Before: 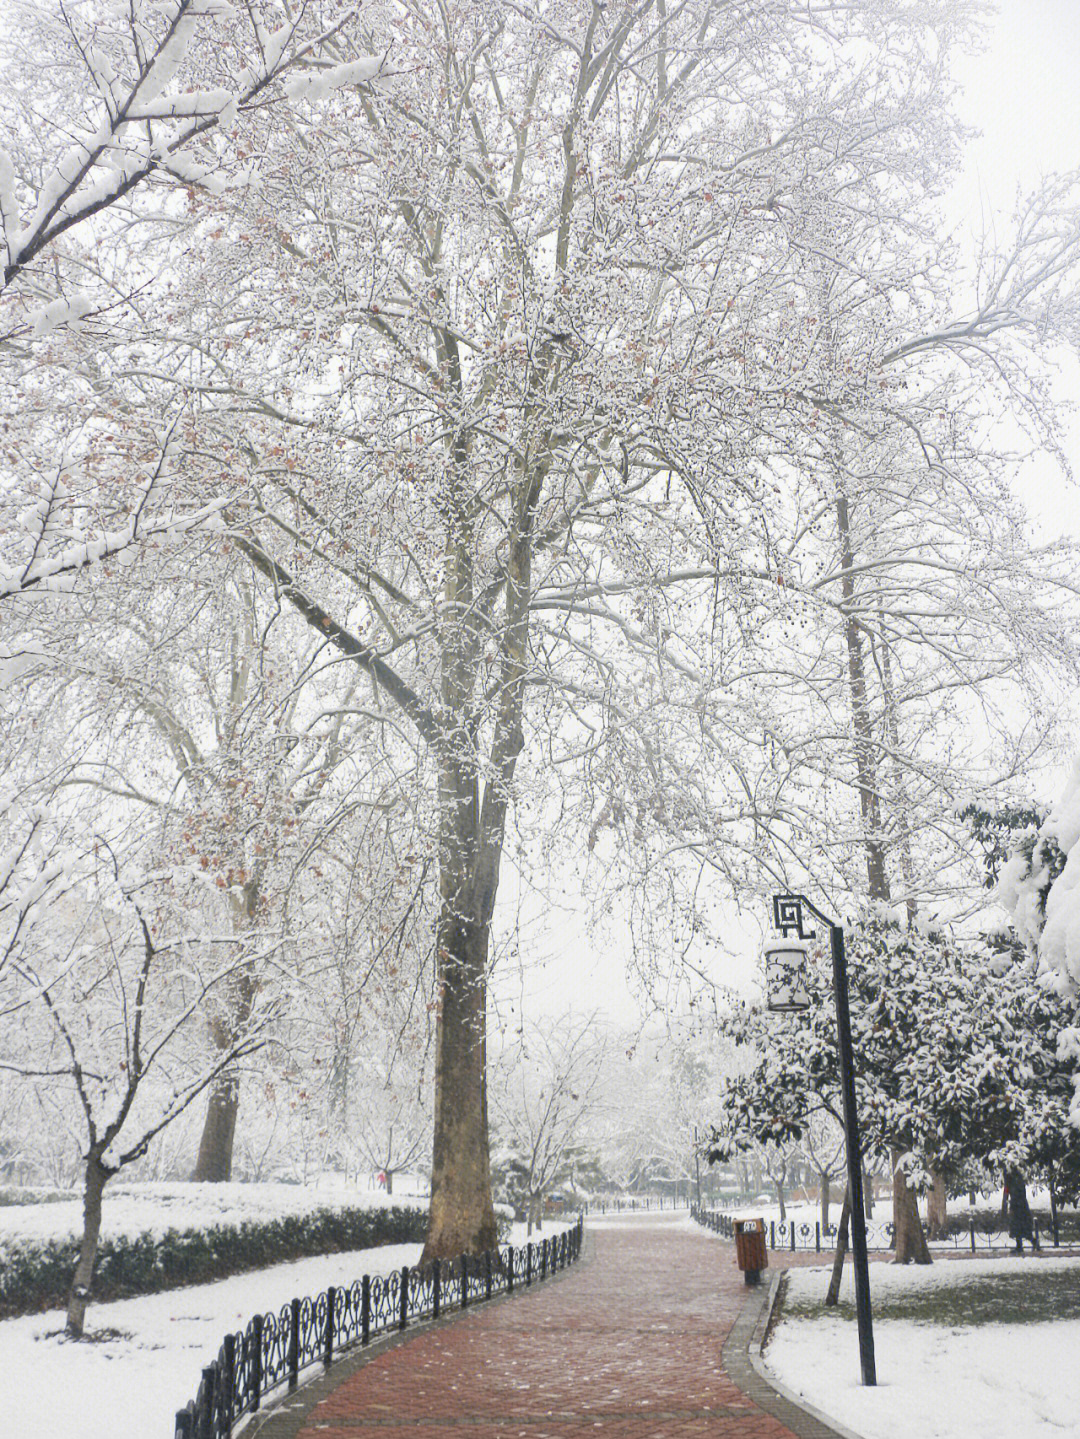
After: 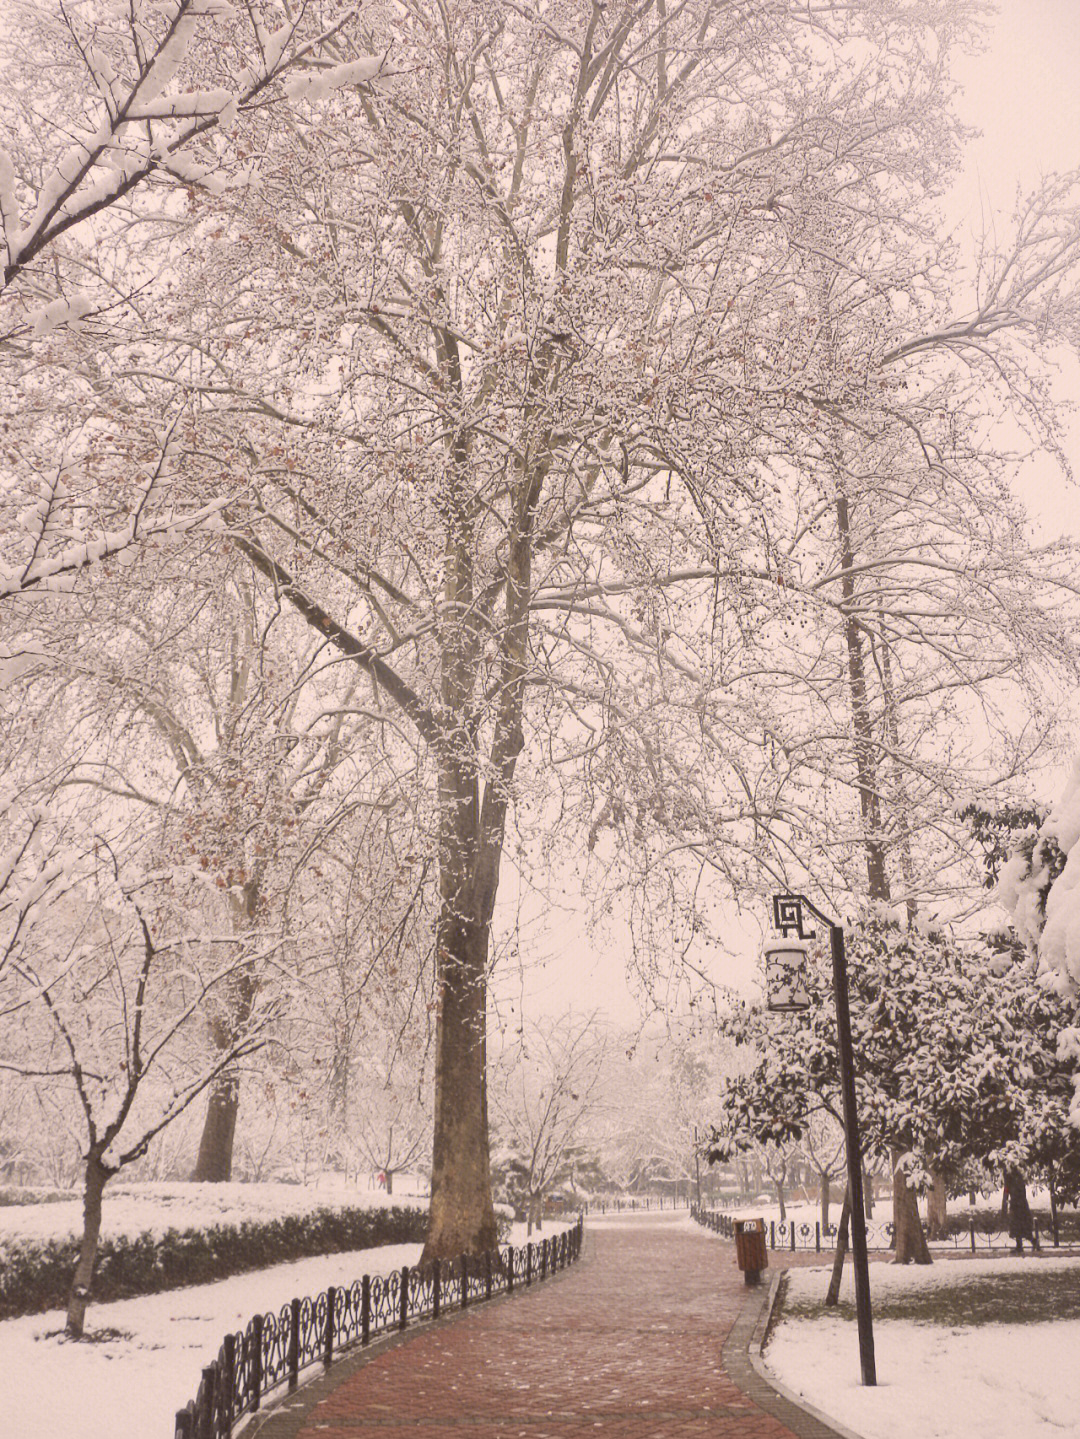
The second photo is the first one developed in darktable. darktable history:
shadows and highlights: shadows 31.78, highlights -32.86, soften with gaussian
color correction: highlights a* 10.17, highlights b* 9.69, shadows a* 8.48, shadows b* 8.48, saturation 0.806
exposure: black level correction -0.014, exposure -0.194 EV, compensate exposure bias true, compensate highlight preservation false
